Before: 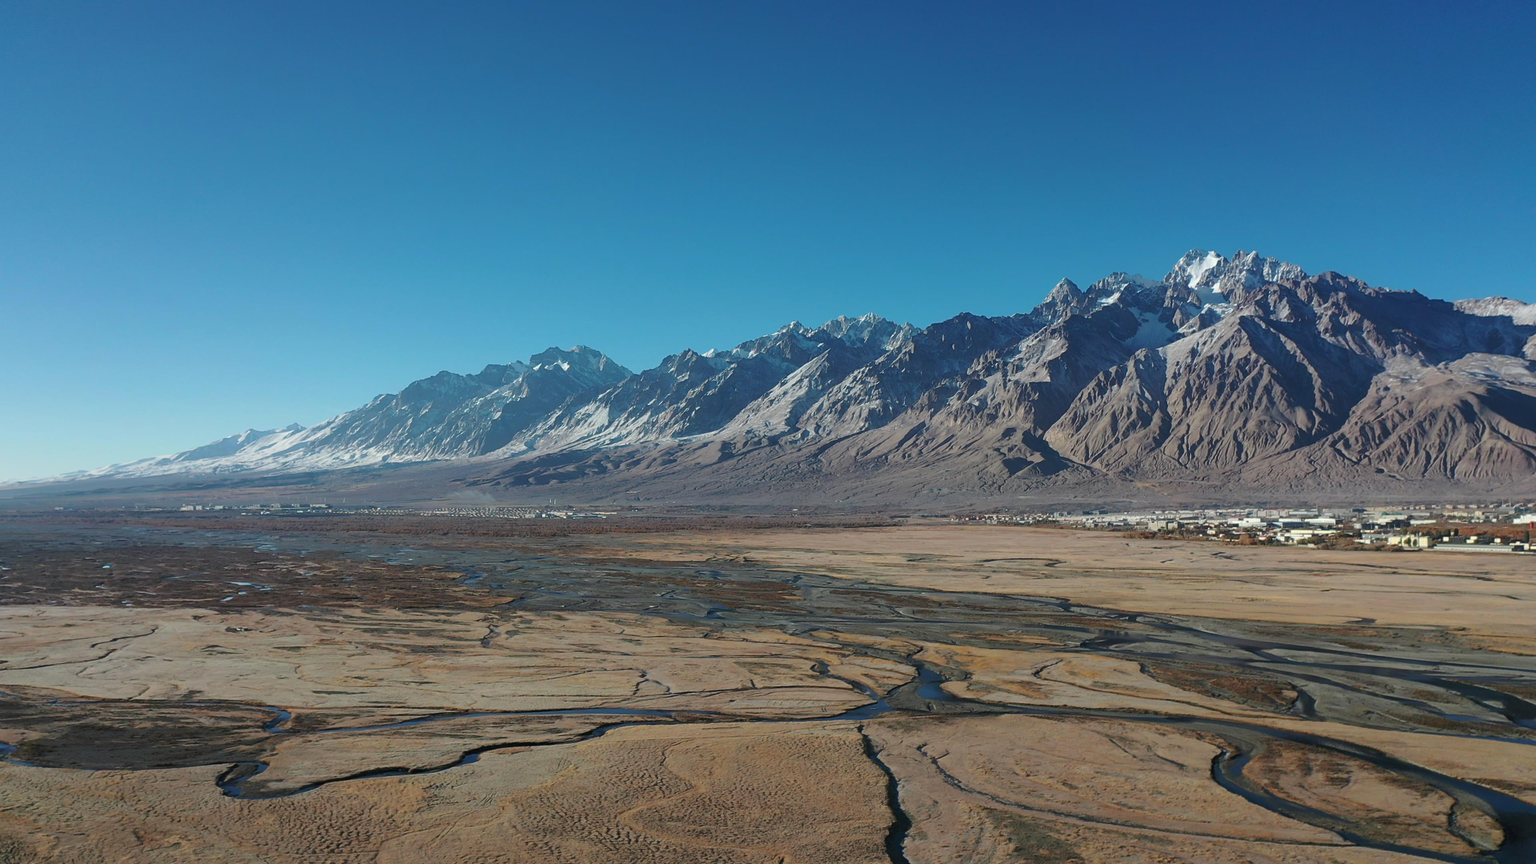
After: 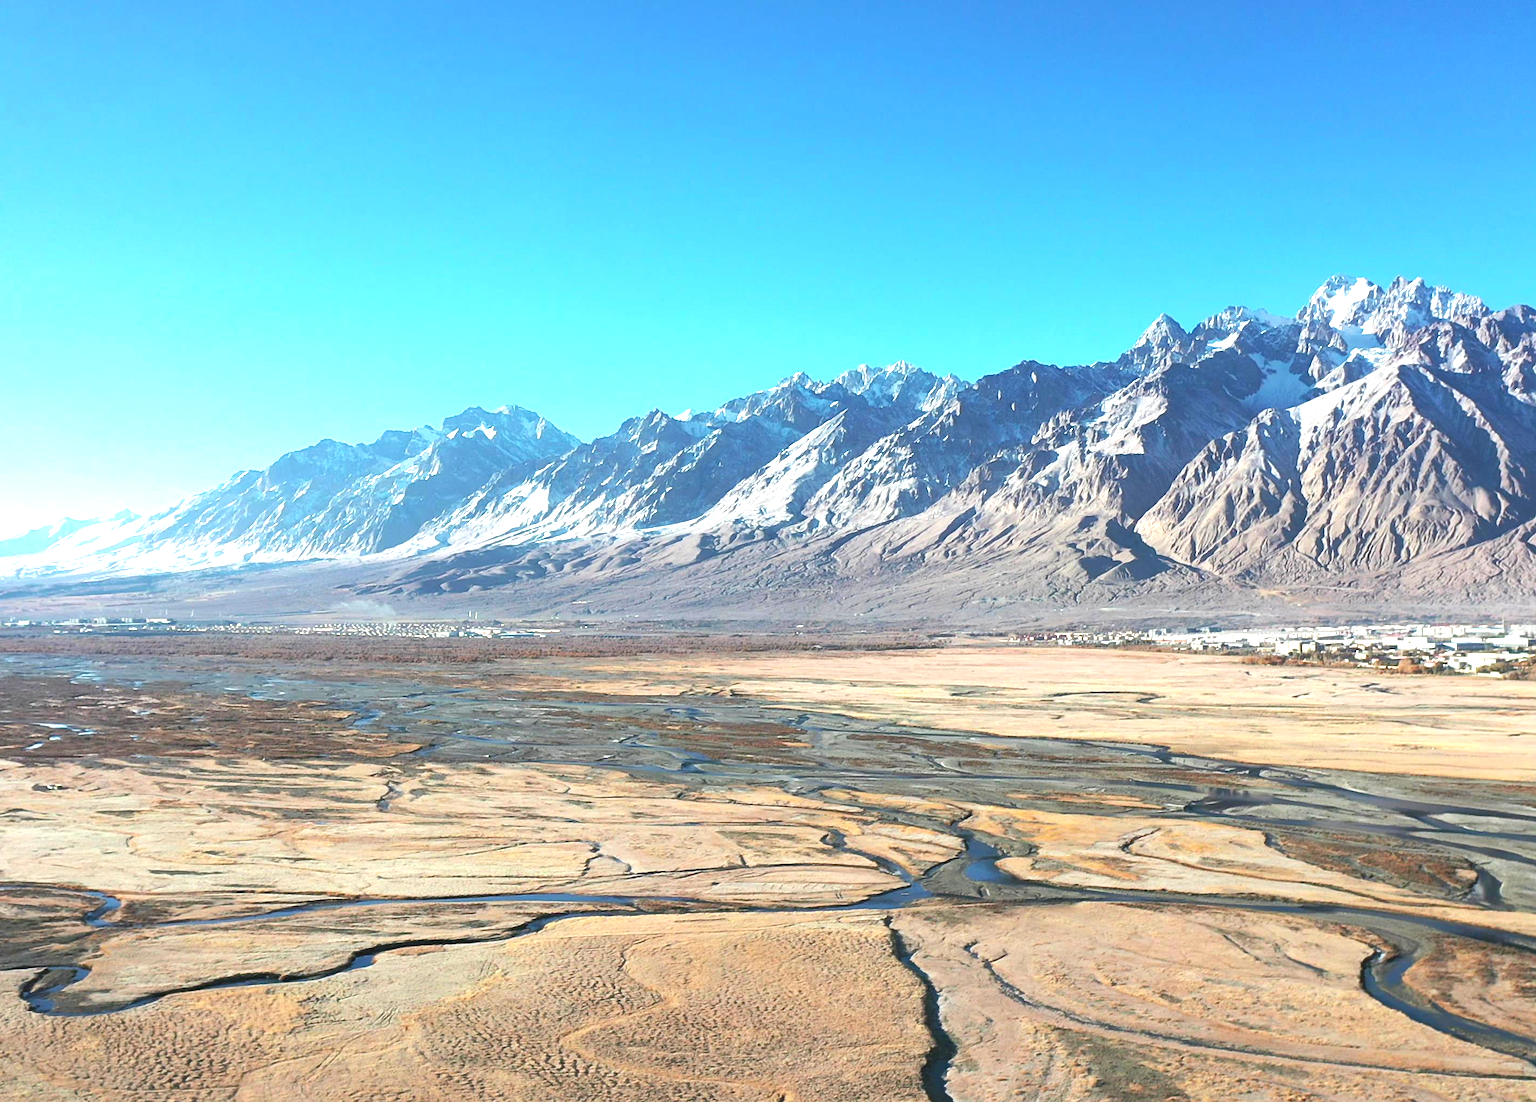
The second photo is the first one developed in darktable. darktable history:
exposure: black level correction 0, exposure 1.7 EV, compensate exposure bias true, compensate highlight preservation false
crop and rotate: left 13.15%, top 5.251%, right 12.609%
